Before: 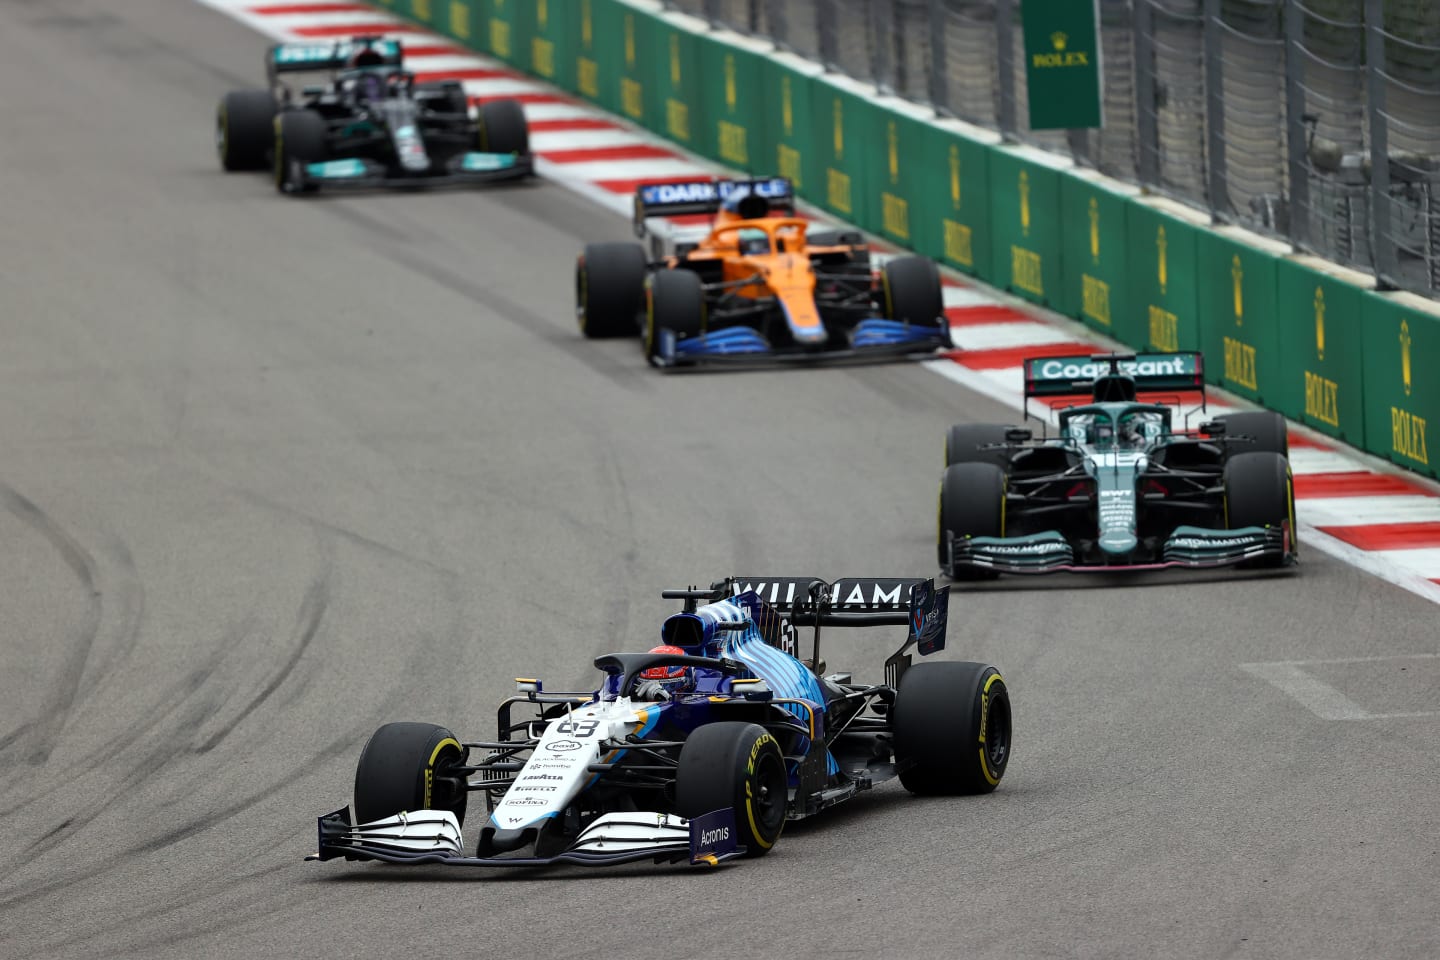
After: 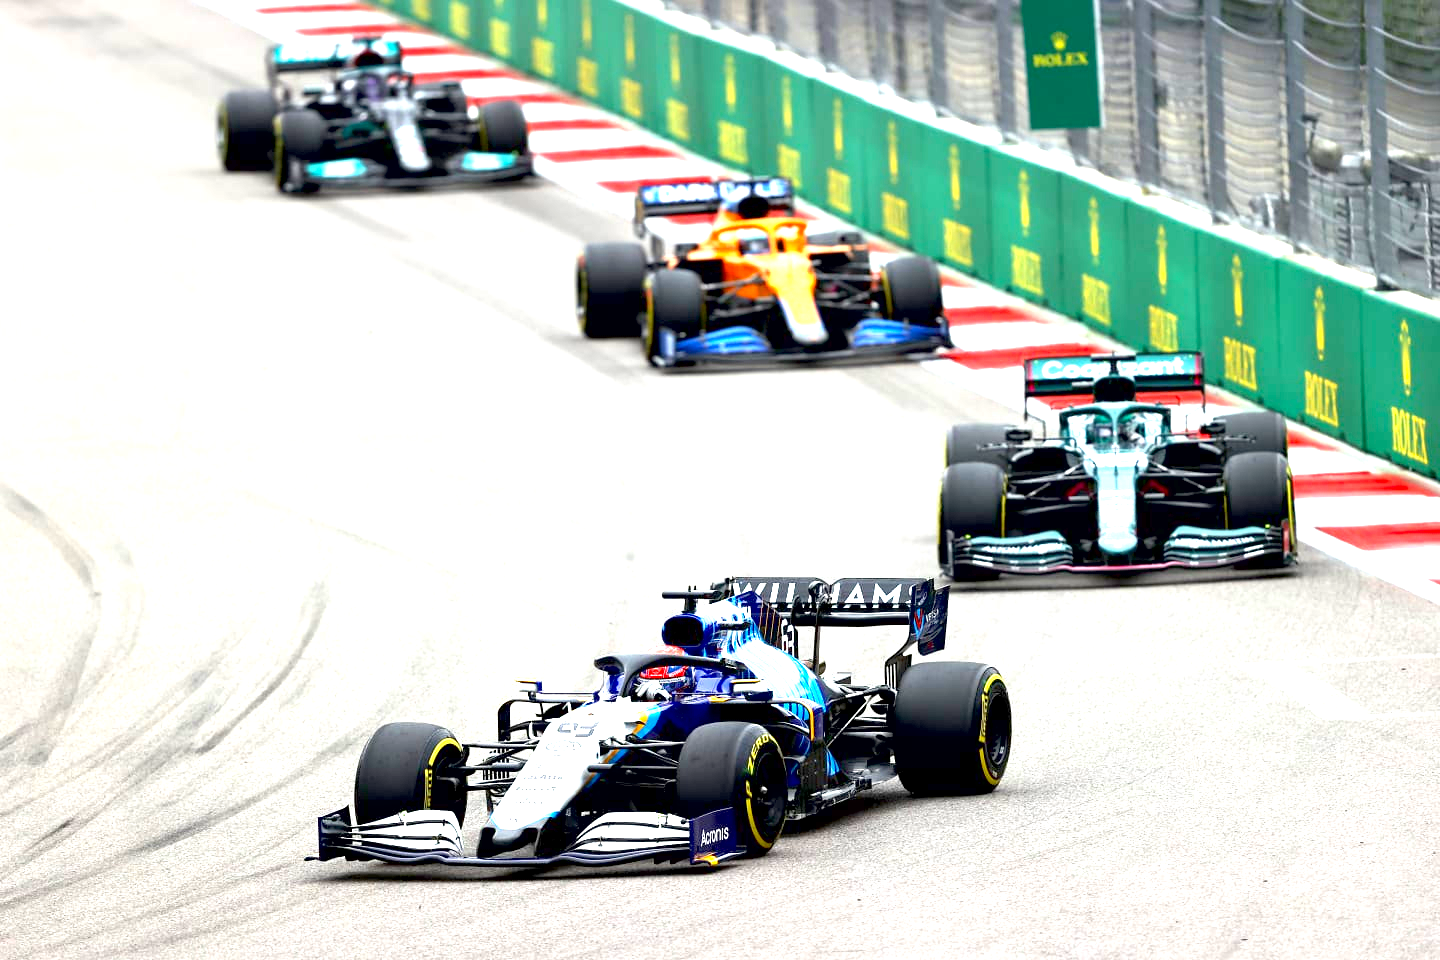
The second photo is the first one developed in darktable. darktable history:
exposure: black level correction 0.005, exposure 2.084 EV, compensate highlight preservation false
contrast brightness saturation: saturation 0.1
